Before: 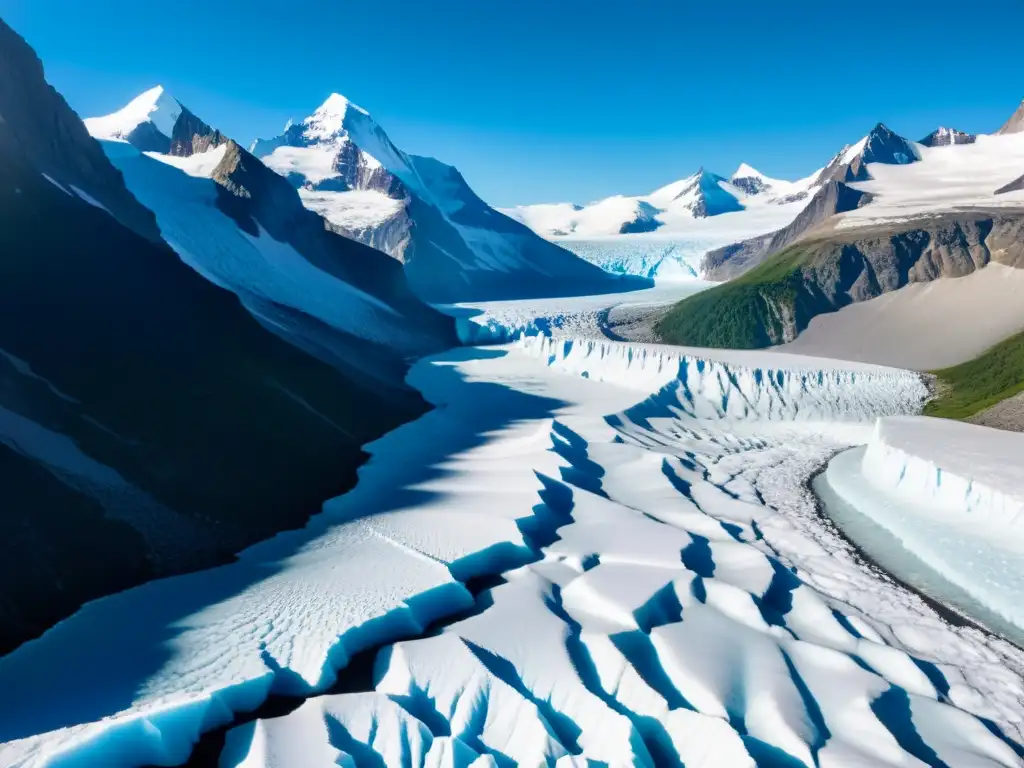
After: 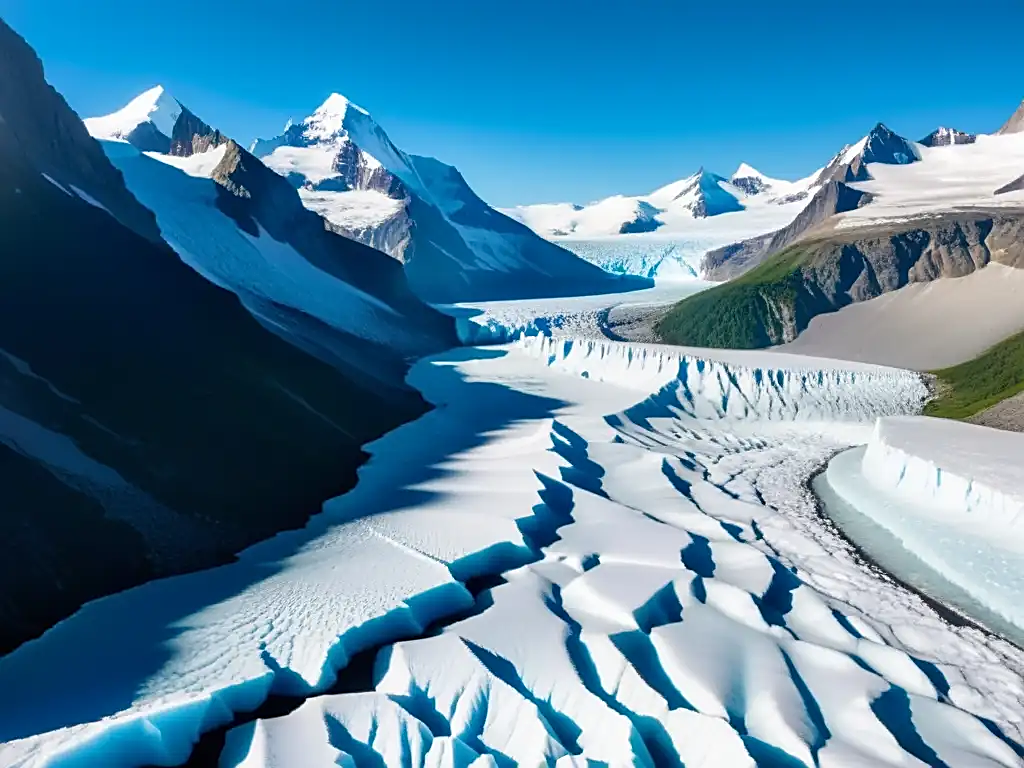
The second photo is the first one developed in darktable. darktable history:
sharpen: amount 0.497
color correction: highlights b* -0.009
